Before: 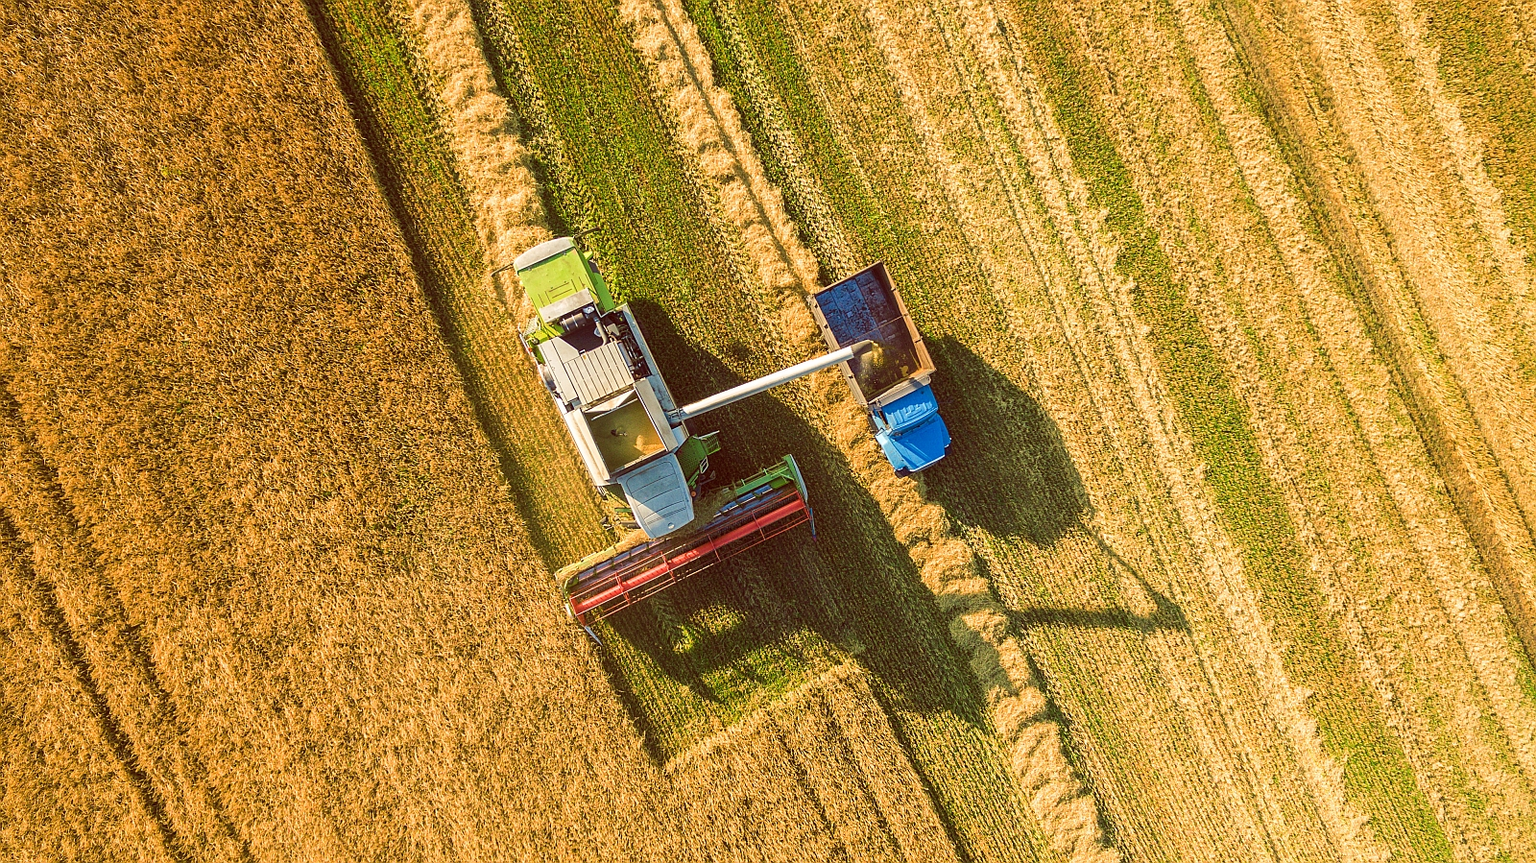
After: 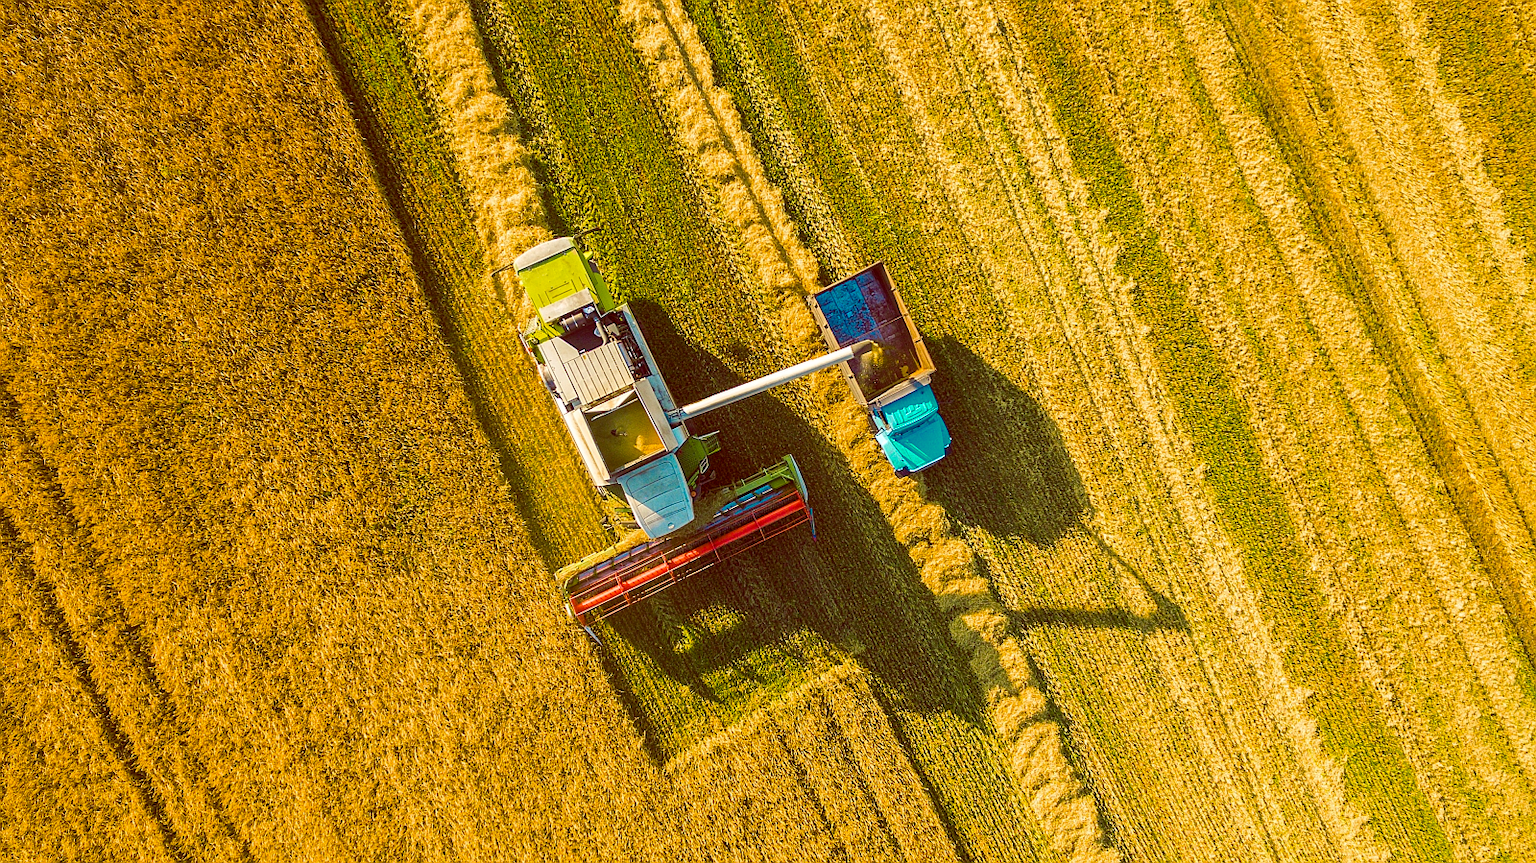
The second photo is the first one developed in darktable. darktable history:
color balance rgb: power › chroma 0.325%, power › hue 22.5°, perceptual saturation grading › global saturation 19.668%
color zones: curves: ch0 [(0.254, 0.492) (0.724, 0.62)]; ch1 [(0.25, 0.528) (0.719, 0.796)]; ch2 [(0, 0.472) (0.25, 0.5) (0.73, 0.184)]
